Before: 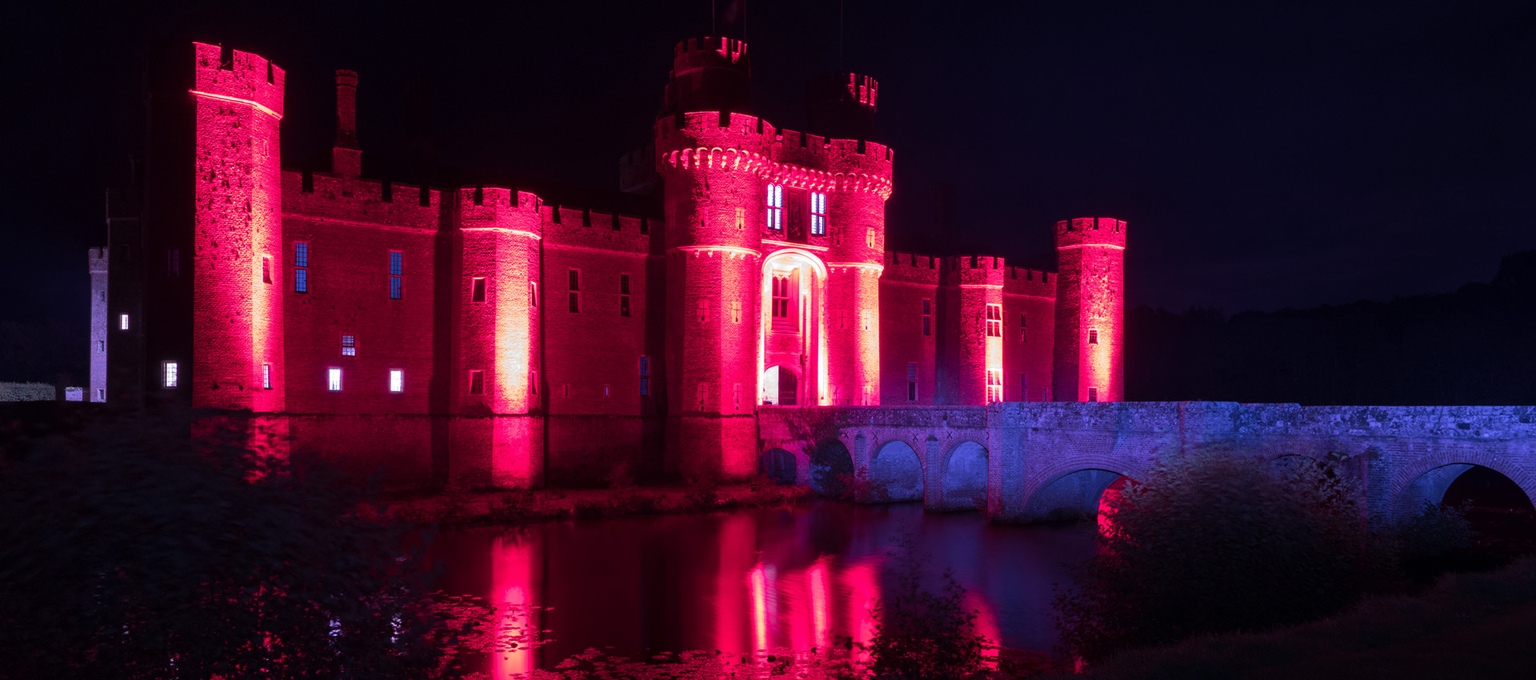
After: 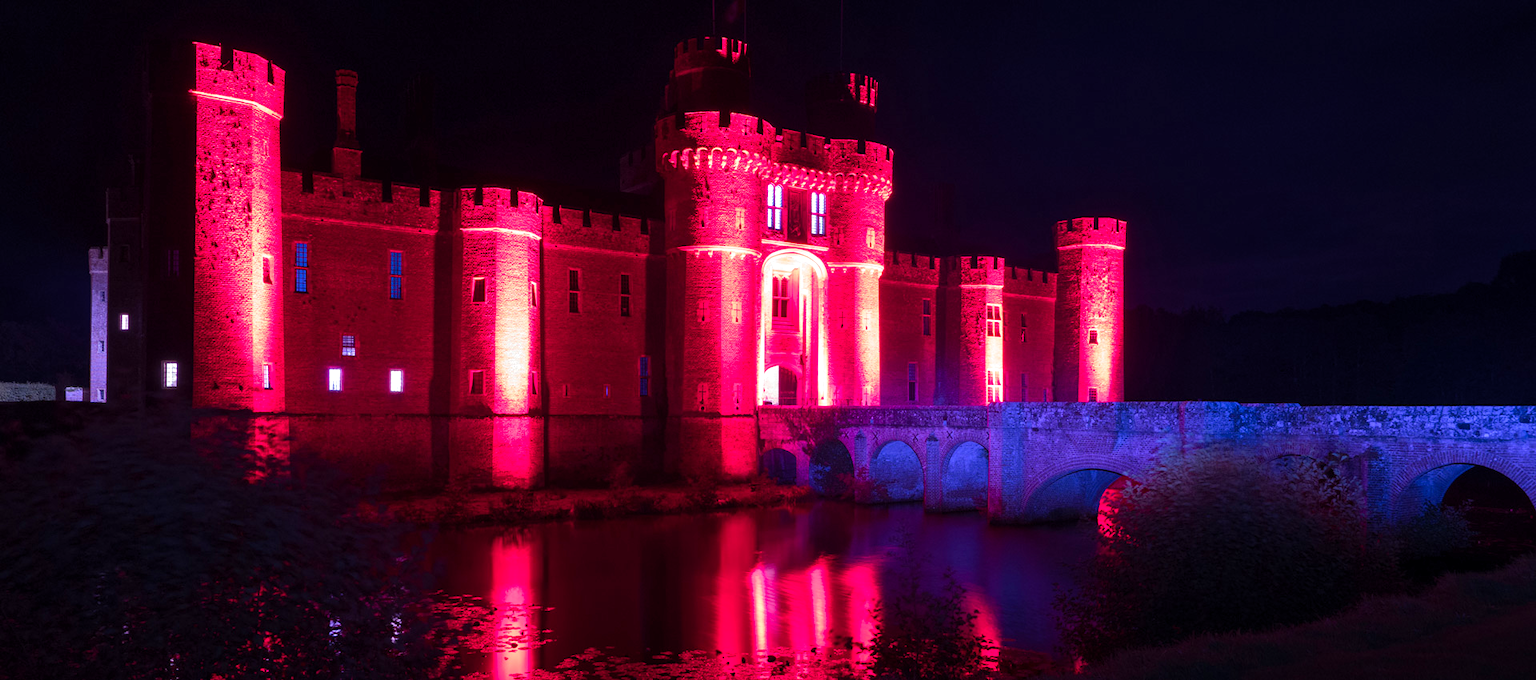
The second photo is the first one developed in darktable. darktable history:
color balance rgb: highlights gain › luminance 17.862%, perceptual saturation grading › global saturation 20%, perceptual saturation grading › highlights -49.935%, perceptual saturation grading › shadows 24.453%, perceptual brilliance grading › mid-tones 9.153%, perceptual brilliance grading › shadows 14.563%
